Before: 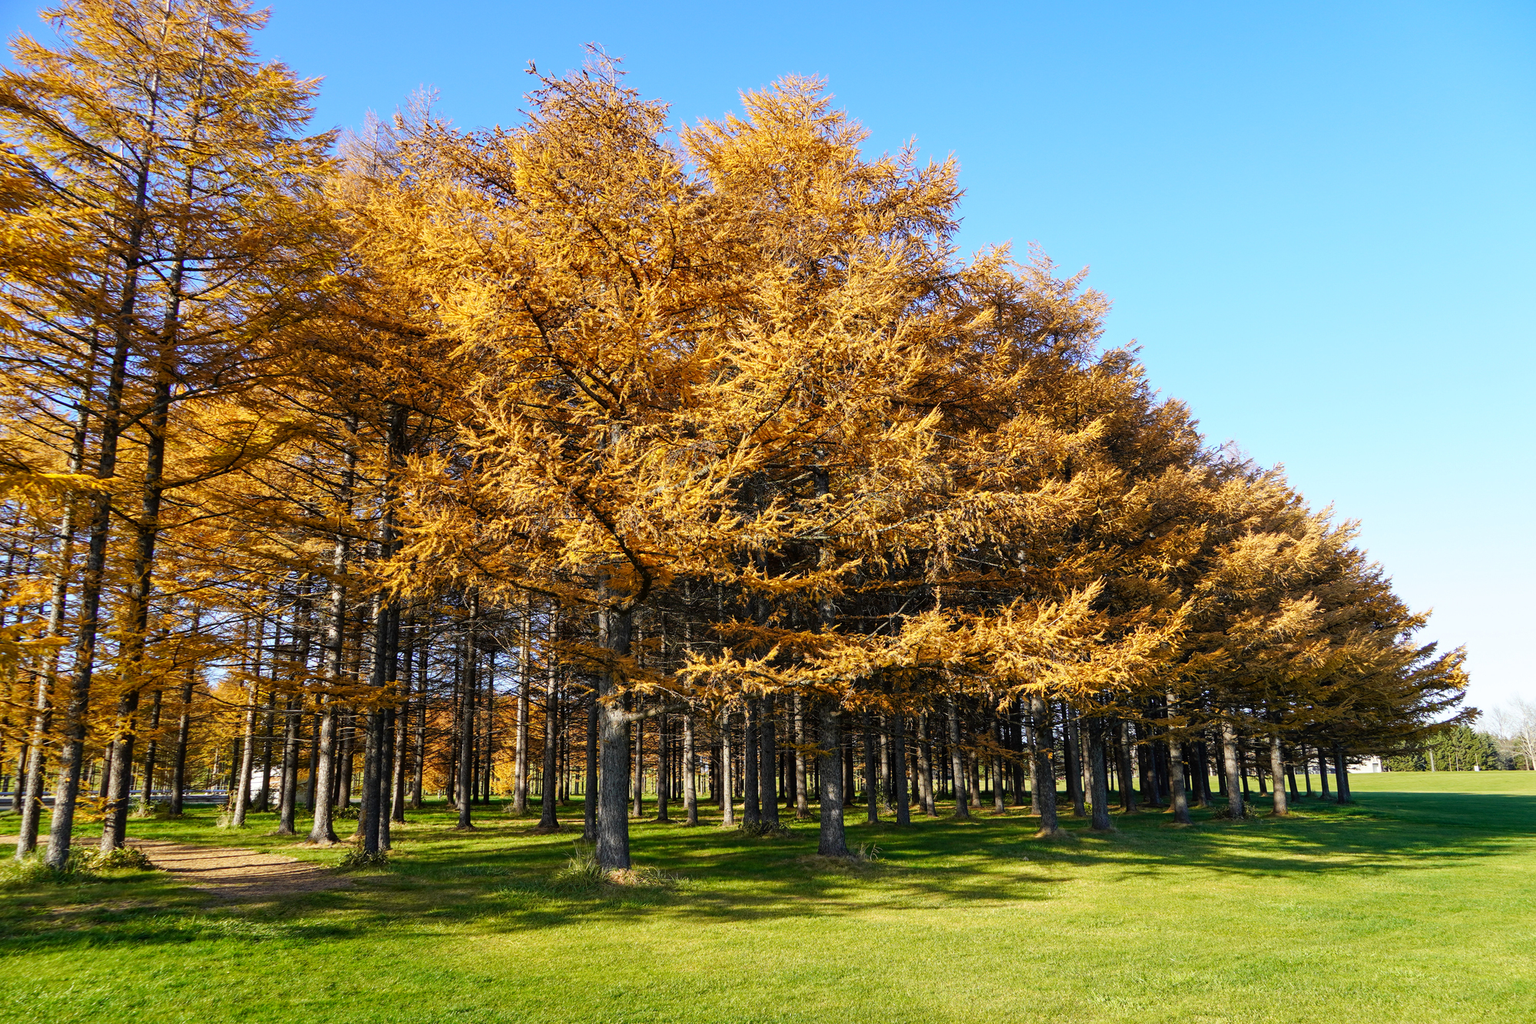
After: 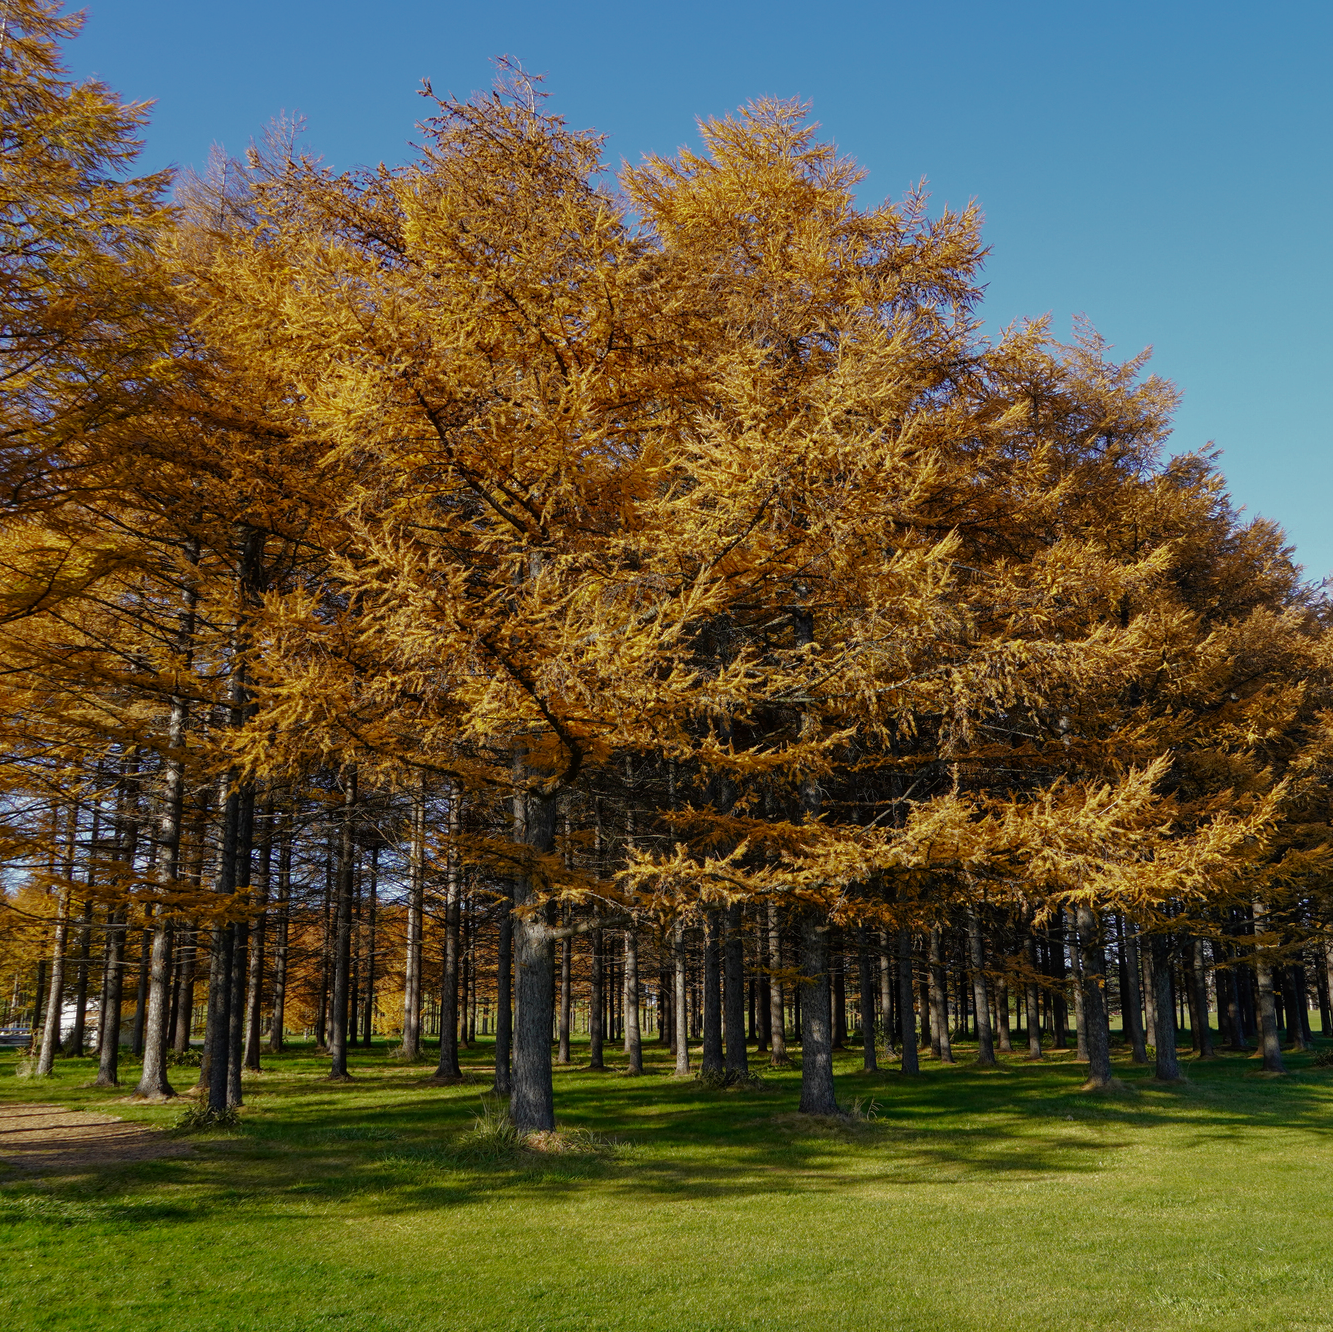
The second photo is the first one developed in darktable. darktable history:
base curve: curves: ch0 [(0, 0) (0.841, 0.609) (1, 1)]
crop and rotate: left 13.342%, right 19.991%
shadows and highlights: shadows -20, white point adjustment -2, highlights -35
